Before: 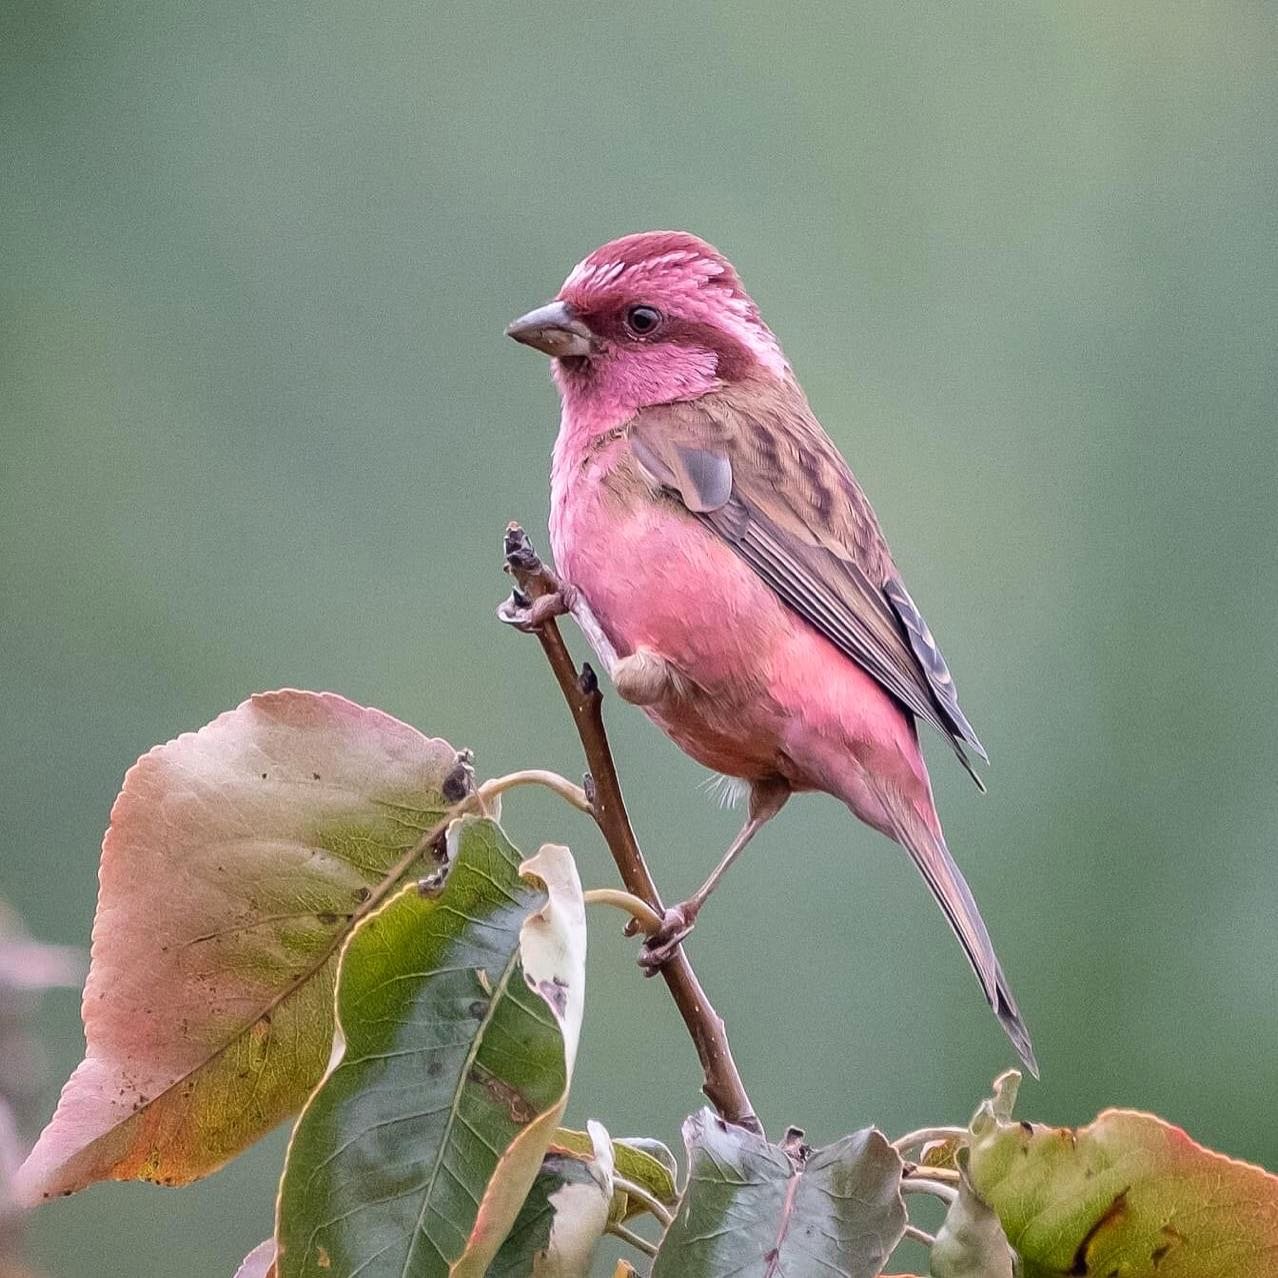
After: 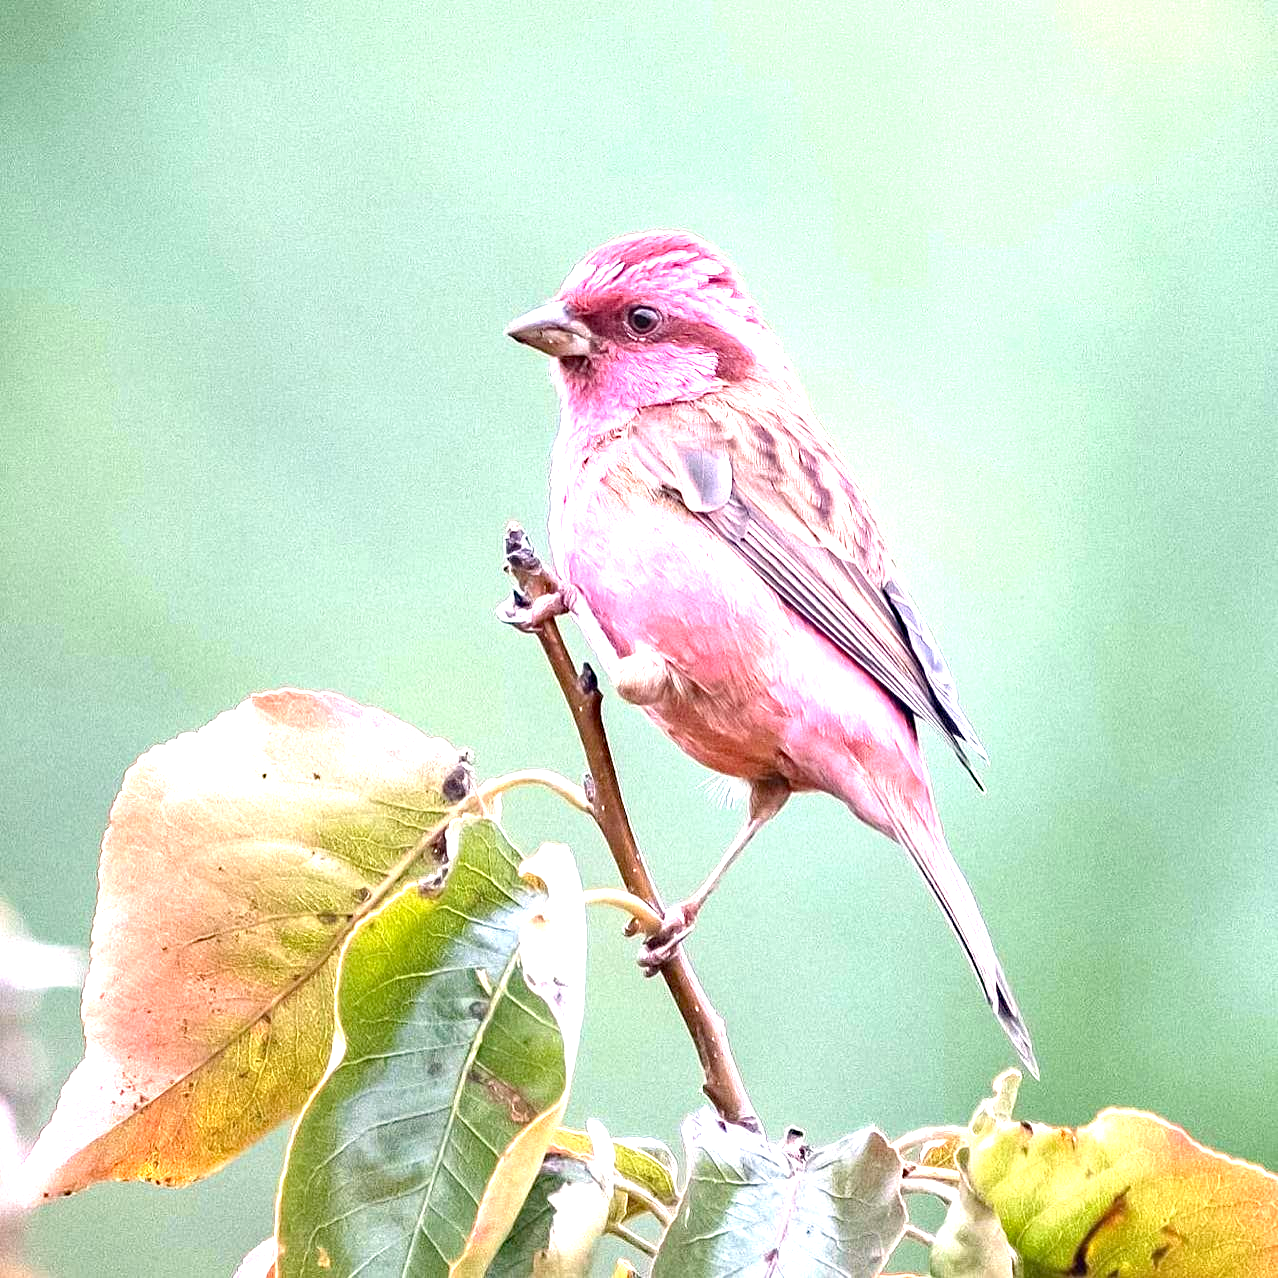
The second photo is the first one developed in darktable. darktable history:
exposure: black level correction 0, exposure 1.704 EV, compensate exposure bias true, compensate highlight preservation false
haze removal: compatibility mode true, adaptive false
